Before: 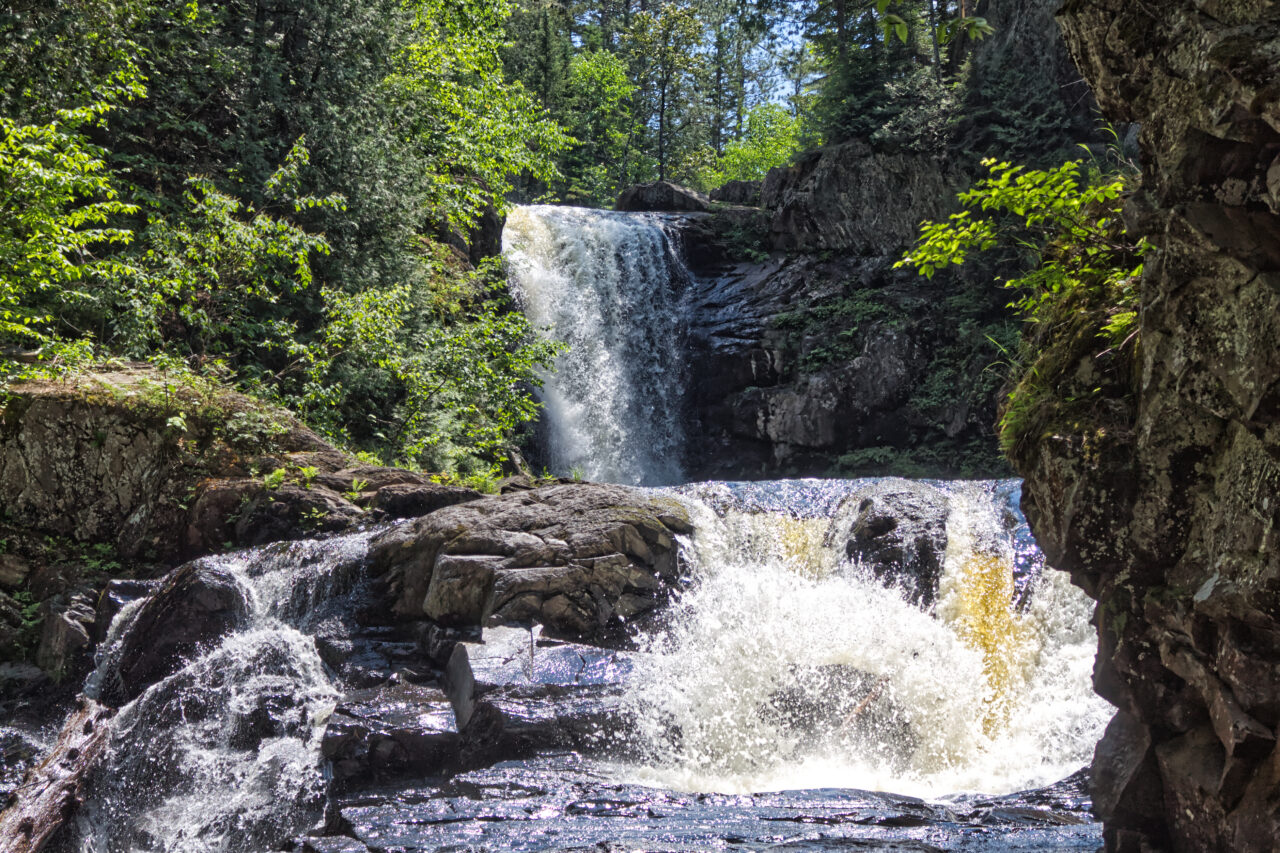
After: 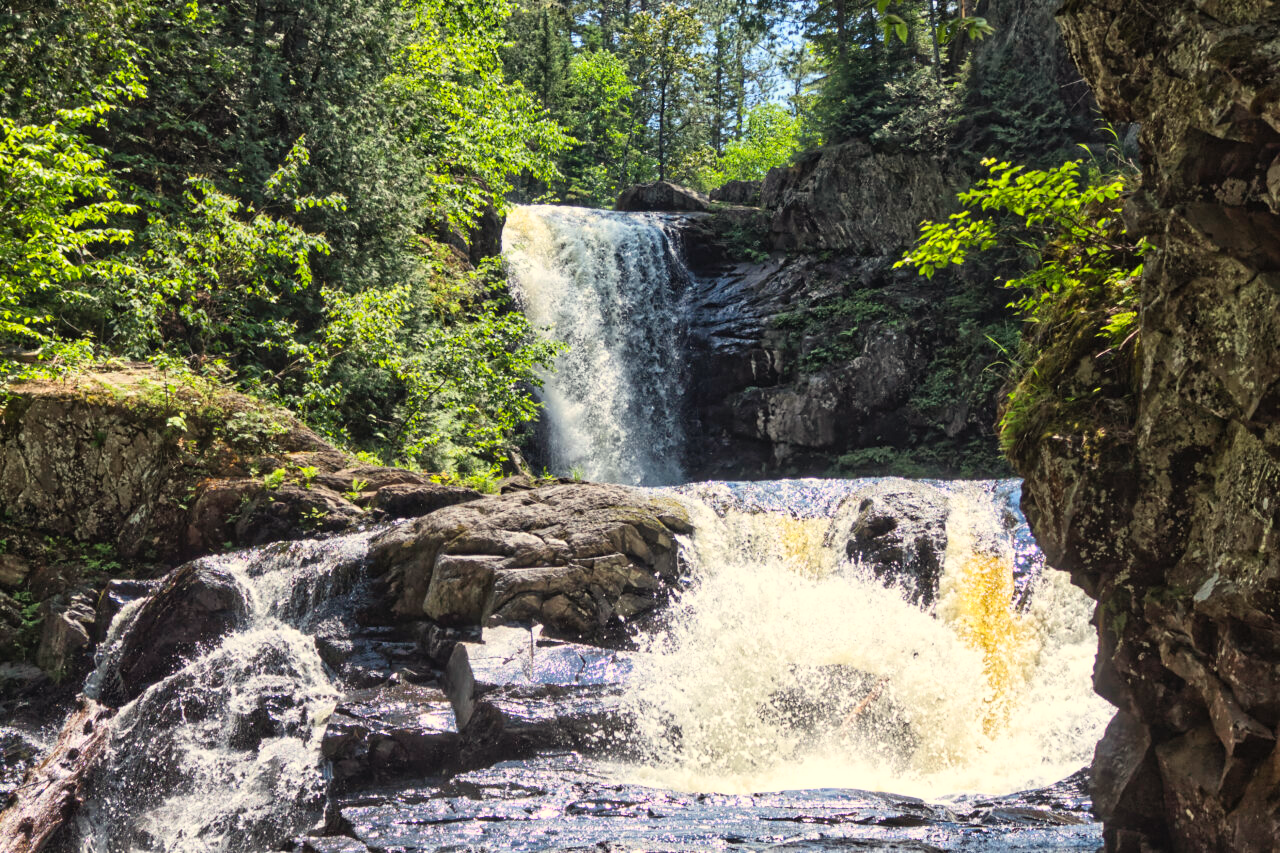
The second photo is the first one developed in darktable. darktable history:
contrast brightness saturation: contrast 0.2, brightness 0.16, saturation 0.22
white balance: red 1.029, blue 0.92
